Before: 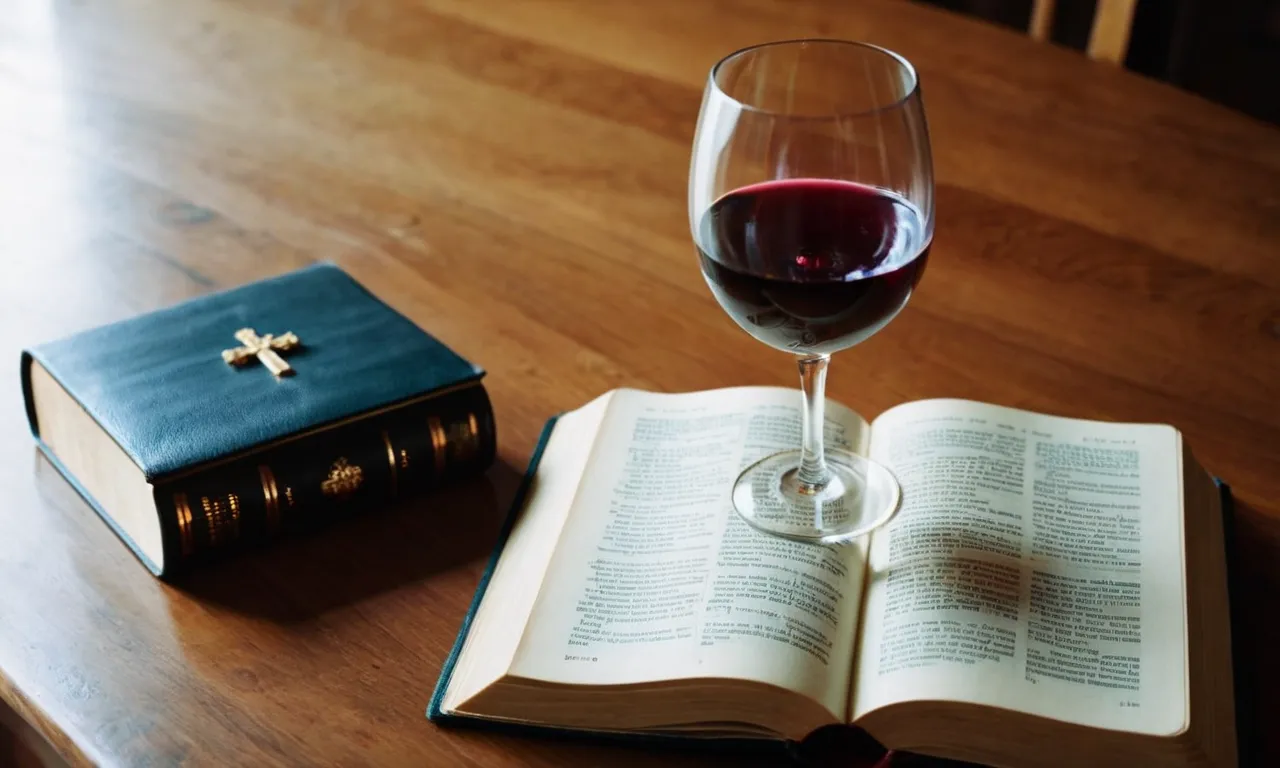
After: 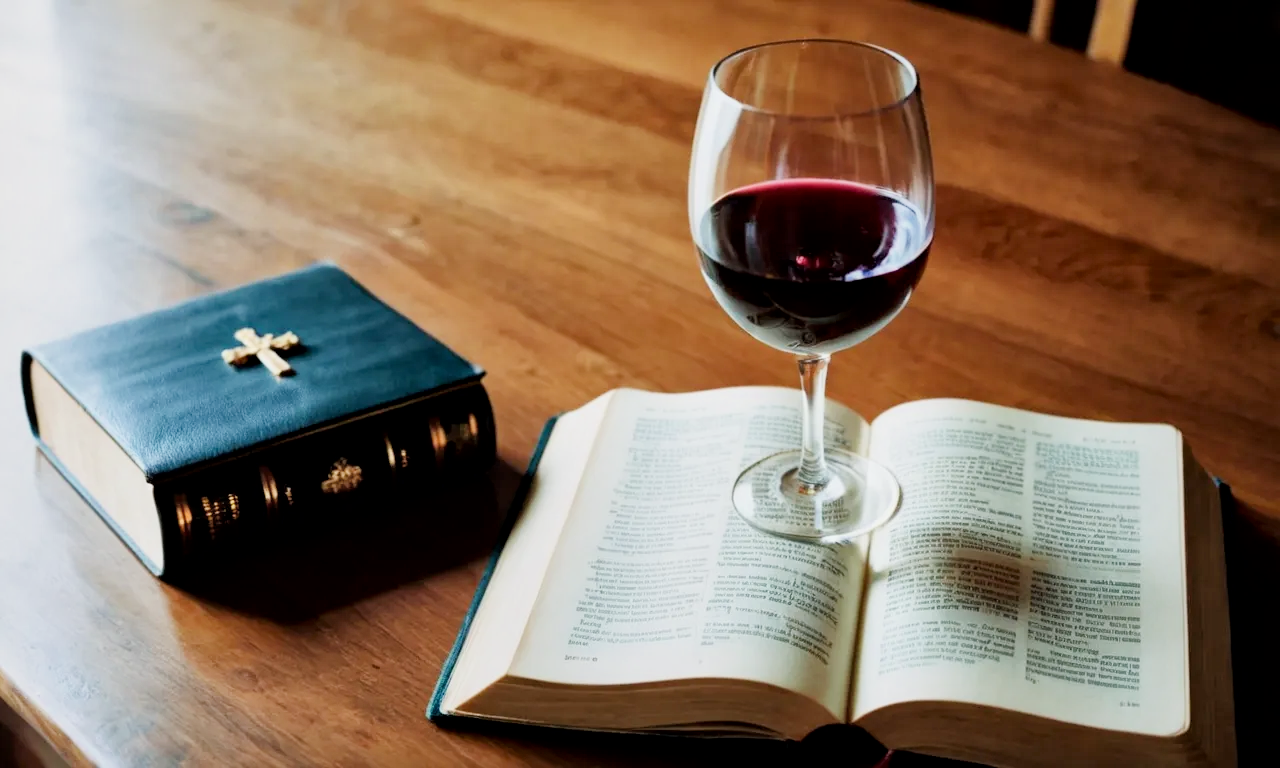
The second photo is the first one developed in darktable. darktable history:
local contrast: mode bilateral grid, contrast 21, coarseness 50, detail 150%, midtone range 0.2
tone equalizer: smoothing diameter 2.12%, edges refinement/feathering 19.39, mask exposure compensation -1.57 EV, filter diffusion 5
filmic rgb: black relative exposure -7.65 EV, white relative exposure 4.56 EV, hardness 3.61, contrast 0.984
exposure: black level correction 0.001, exposure 0.673 EV, compensate exposure bias true, compensate highlight preservation false
